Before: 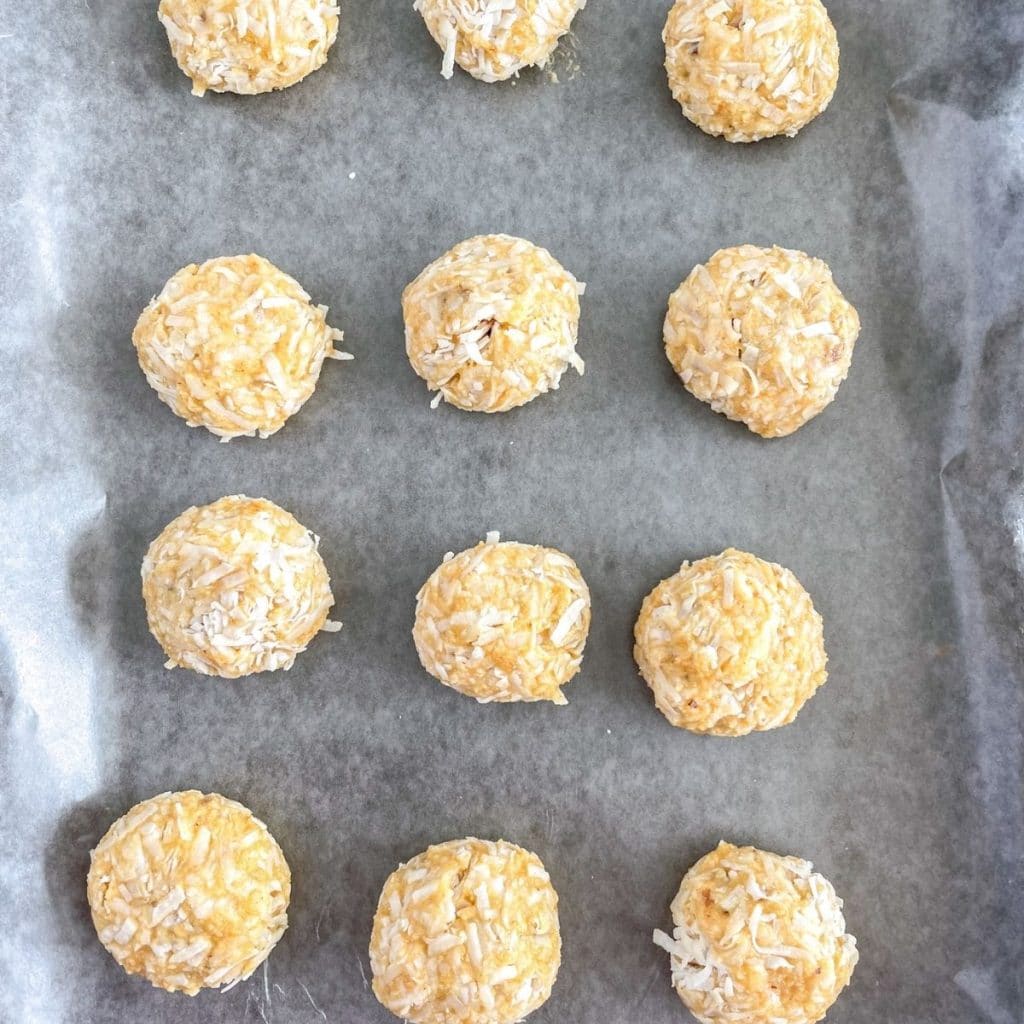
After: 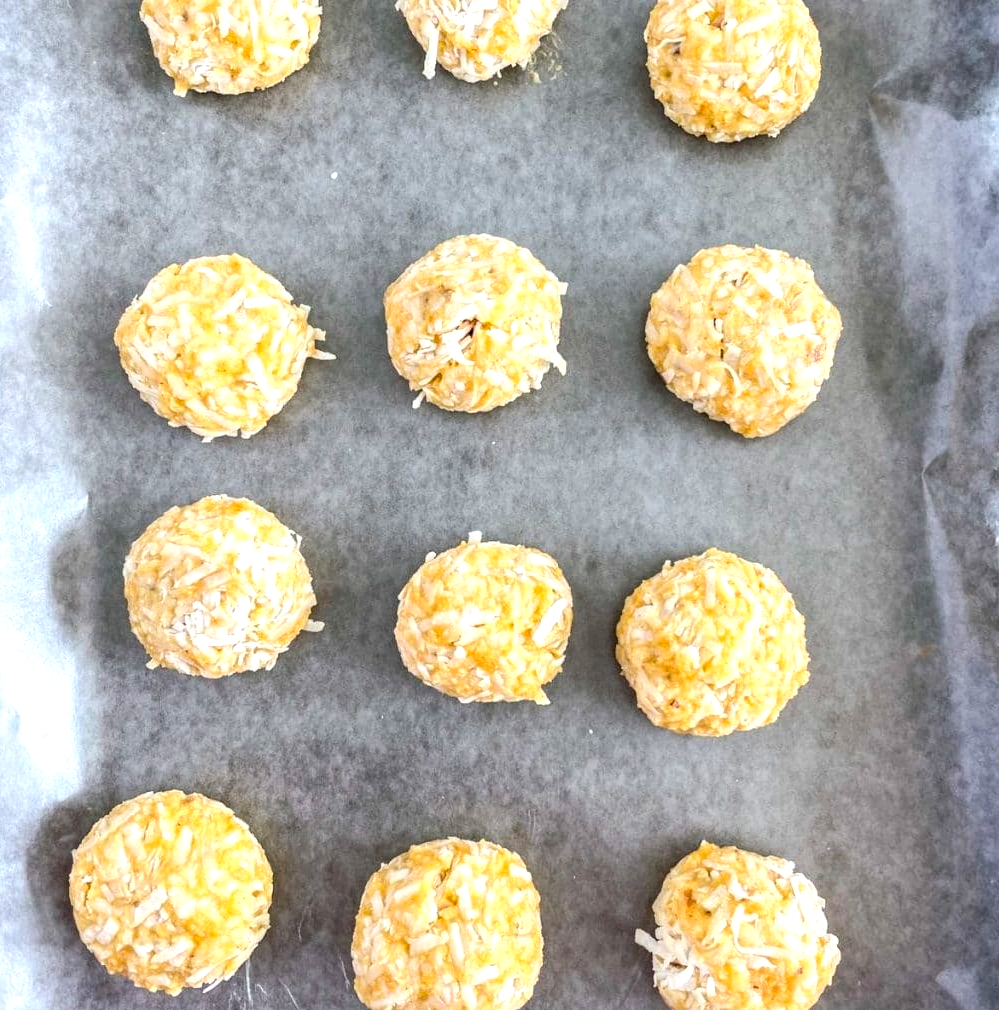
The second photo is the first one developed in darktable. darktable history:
crop and rotate: left 1.774%, right 0.633%, bottom 1.28%
color balance rgb: perceptual saturation grading › global saturation 20%, global vibrance 20%
tone equalizer: -8 EV -0.417 EV, -7 EV -0.389 EV, -6 EV -0.333 EV, -5 EV -0.222 EV, -3 EV 0.222 EV, -2 EV 0.333 EV, -1 EV 0.389 EV, +0 EV 0.417 EV, edges refinement/feathering 500, mask exposure compensation -1.57 EV, preserve details no
